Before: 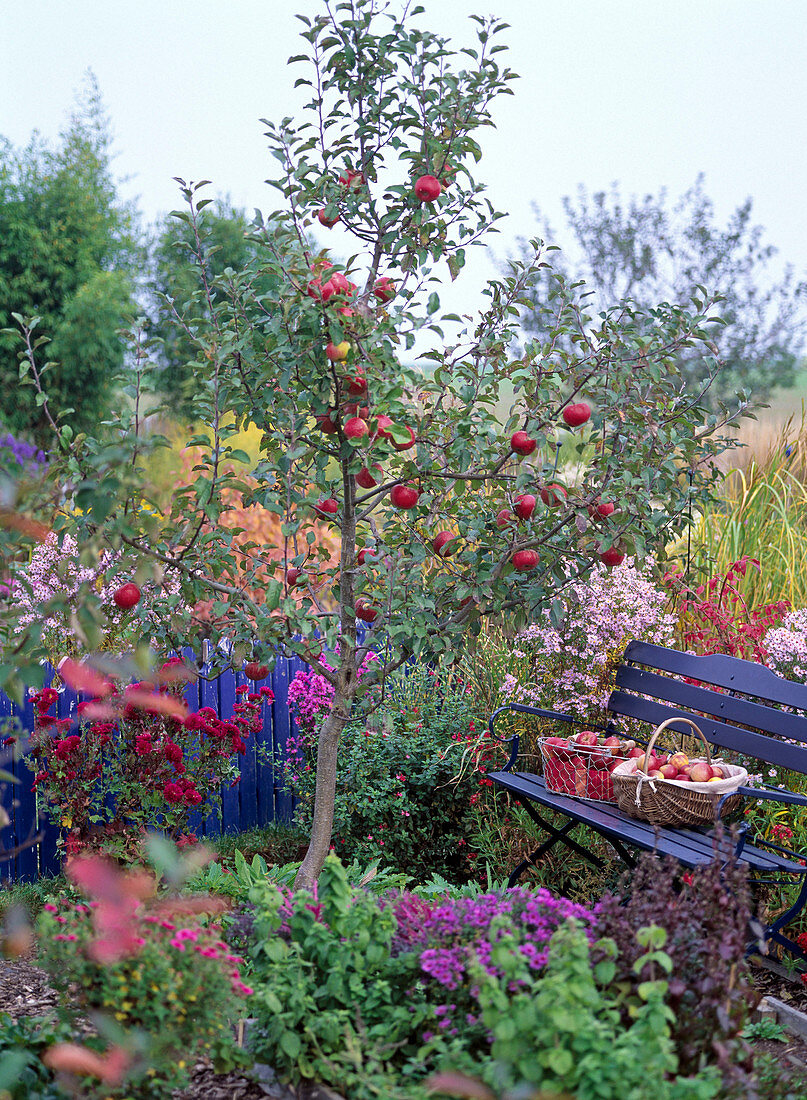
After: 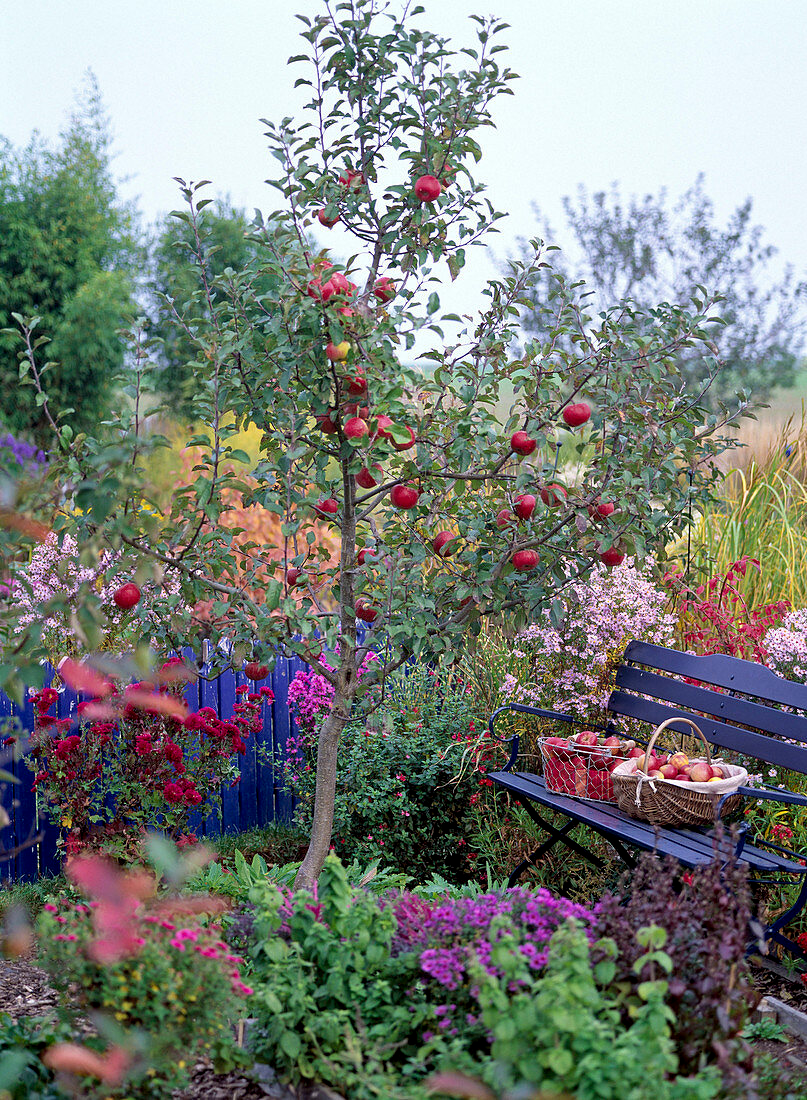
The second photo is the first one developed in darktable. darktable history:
exposure: black level correction 0.005, exposure 0.001 EV, compensate highlight preservation false
